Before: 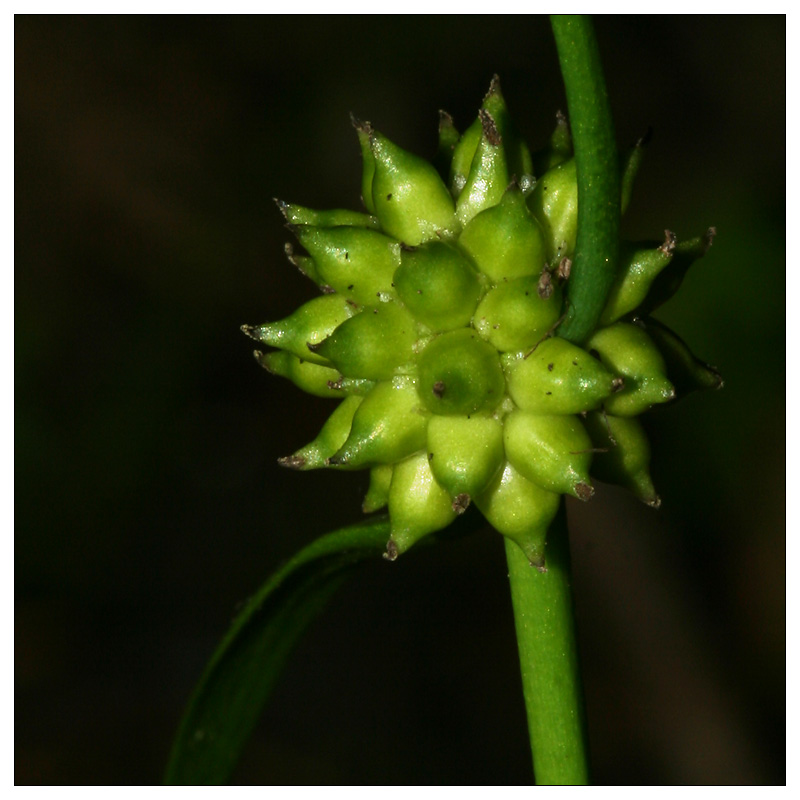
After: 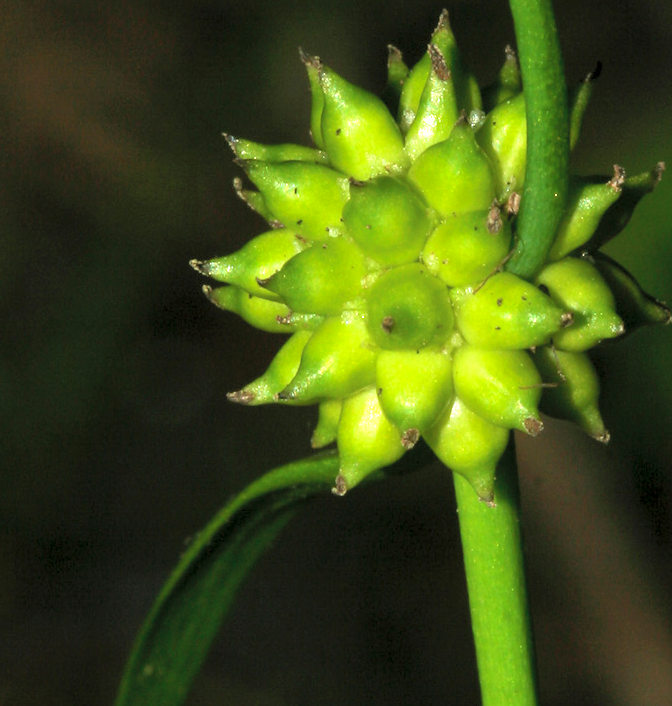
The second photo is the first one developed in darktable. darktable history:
exposure: black level correction 0.001, exposure 0.675 EV, compensate highlight preservation false
crop: left 6.446%, top 8.188%, right 9.538%, bottom 3.548%
contrast brightness saturation: contrast 0.1, brightness 0.3, saturation 0.14
